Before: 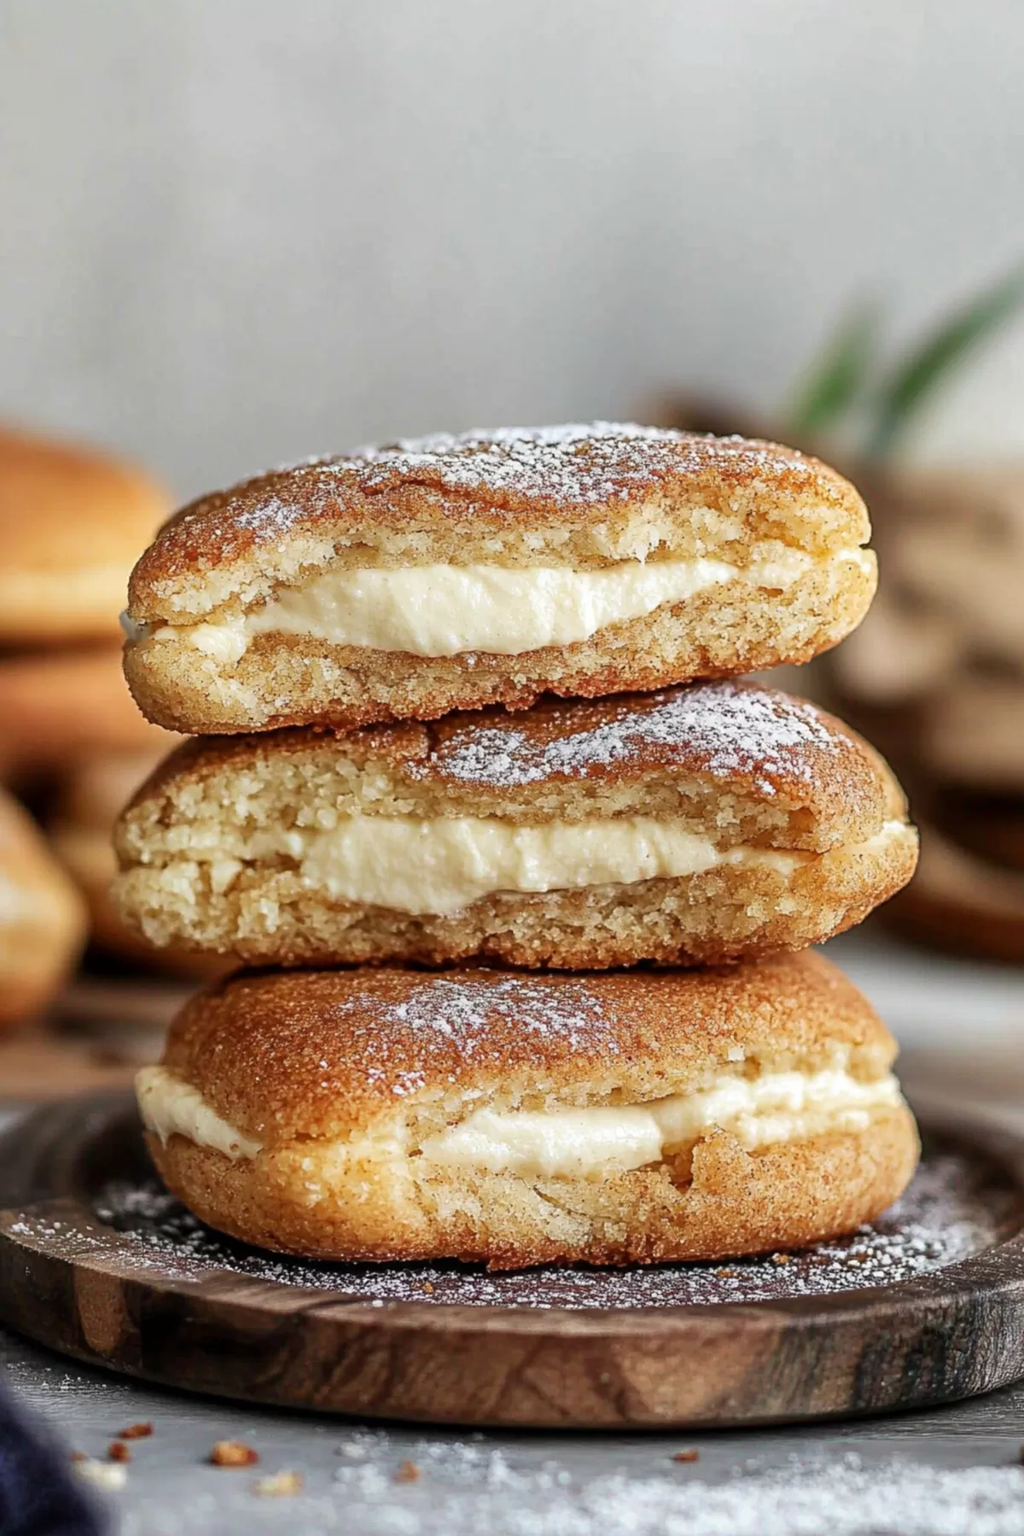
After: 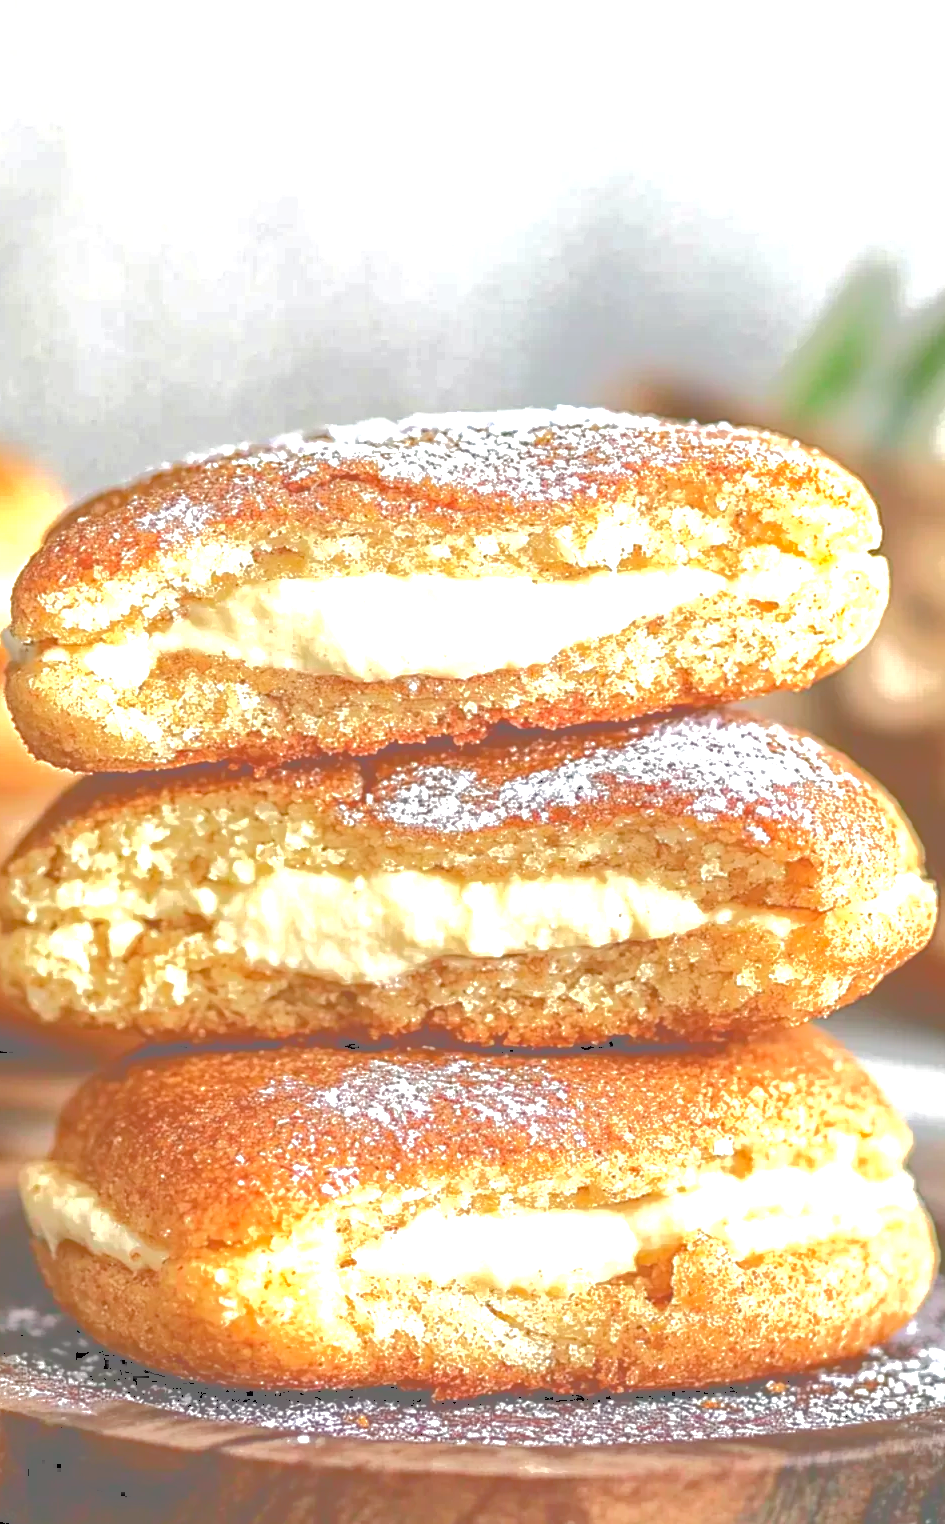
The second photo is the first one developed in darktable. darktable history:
haze removal: compatibility mode true, adaptive false
tone curve: curves: ch0 [(0, 0) (0.003, 0.43) (0.011, 0.433) (0.025, 0.434) (0.044, 0.436) (0.069, 0.439) (0.1, 0.442) (0.136, 0.446) (0.177, 0.449) (0.224, 0.454) (0.277, 0.462) (0.335, 0.488) (0.399, 0.524) (0.468, 0.566) (0.543, 0.615) (0.623, 0.666) (0.709, 0.718) (0.801, 0.761) (0.898, 0.801) (1, 1)], color space Lab, independent channels, preserve colors none
exposure: exposure 1.217 EV, compensate highlight preservation false
crop: left 11.648%, top 4.928%, right 9.58%, bottom 10.395%
